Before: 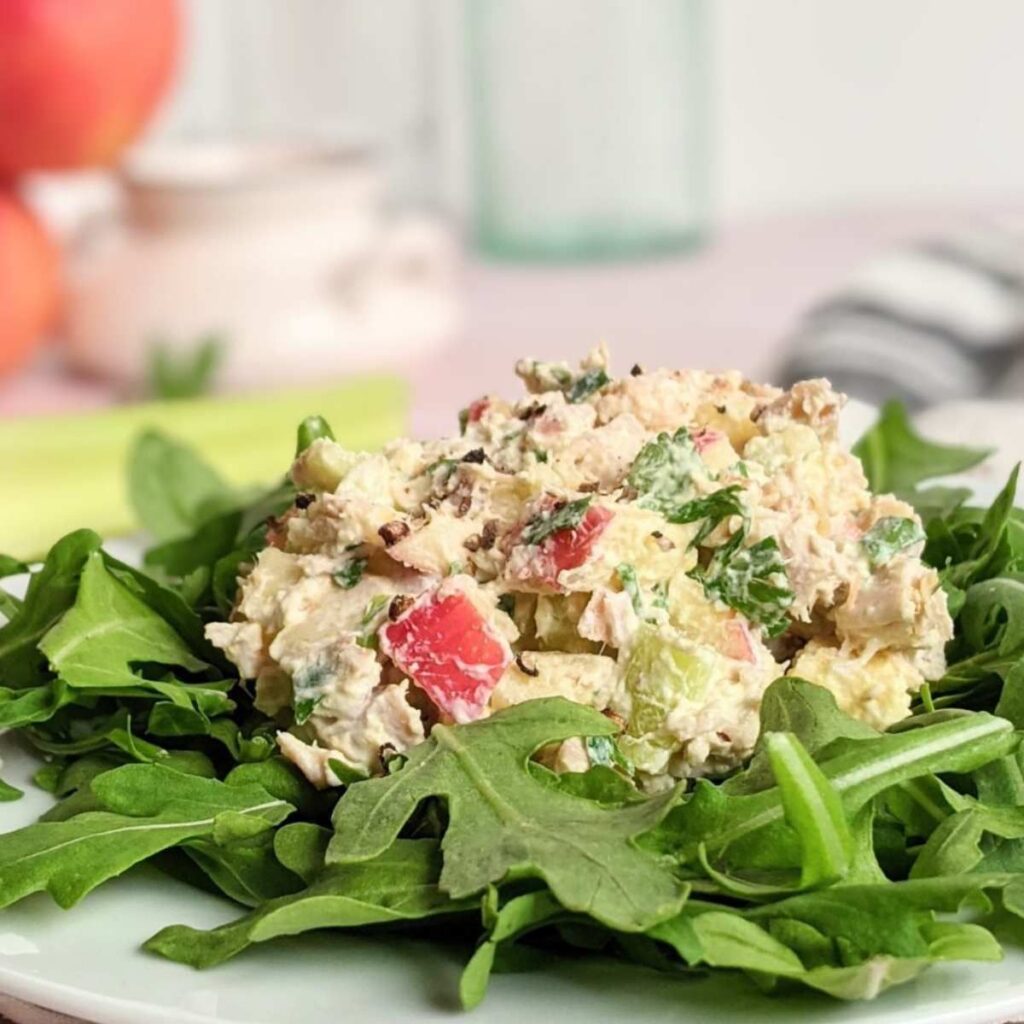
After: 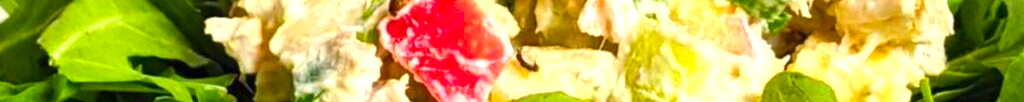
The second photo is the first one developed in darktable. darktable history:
color balance rgb: linear chroma grading › global chroma 15%, perceptual saturation grading › global saturation 30%
white balance: emerald 1
exposure: black level correction 0, exposure 0.68 EV, compensate exposure bias true, compensate highlight preservation false
crop and rotate: top 59.084%, bottom 30.916%
